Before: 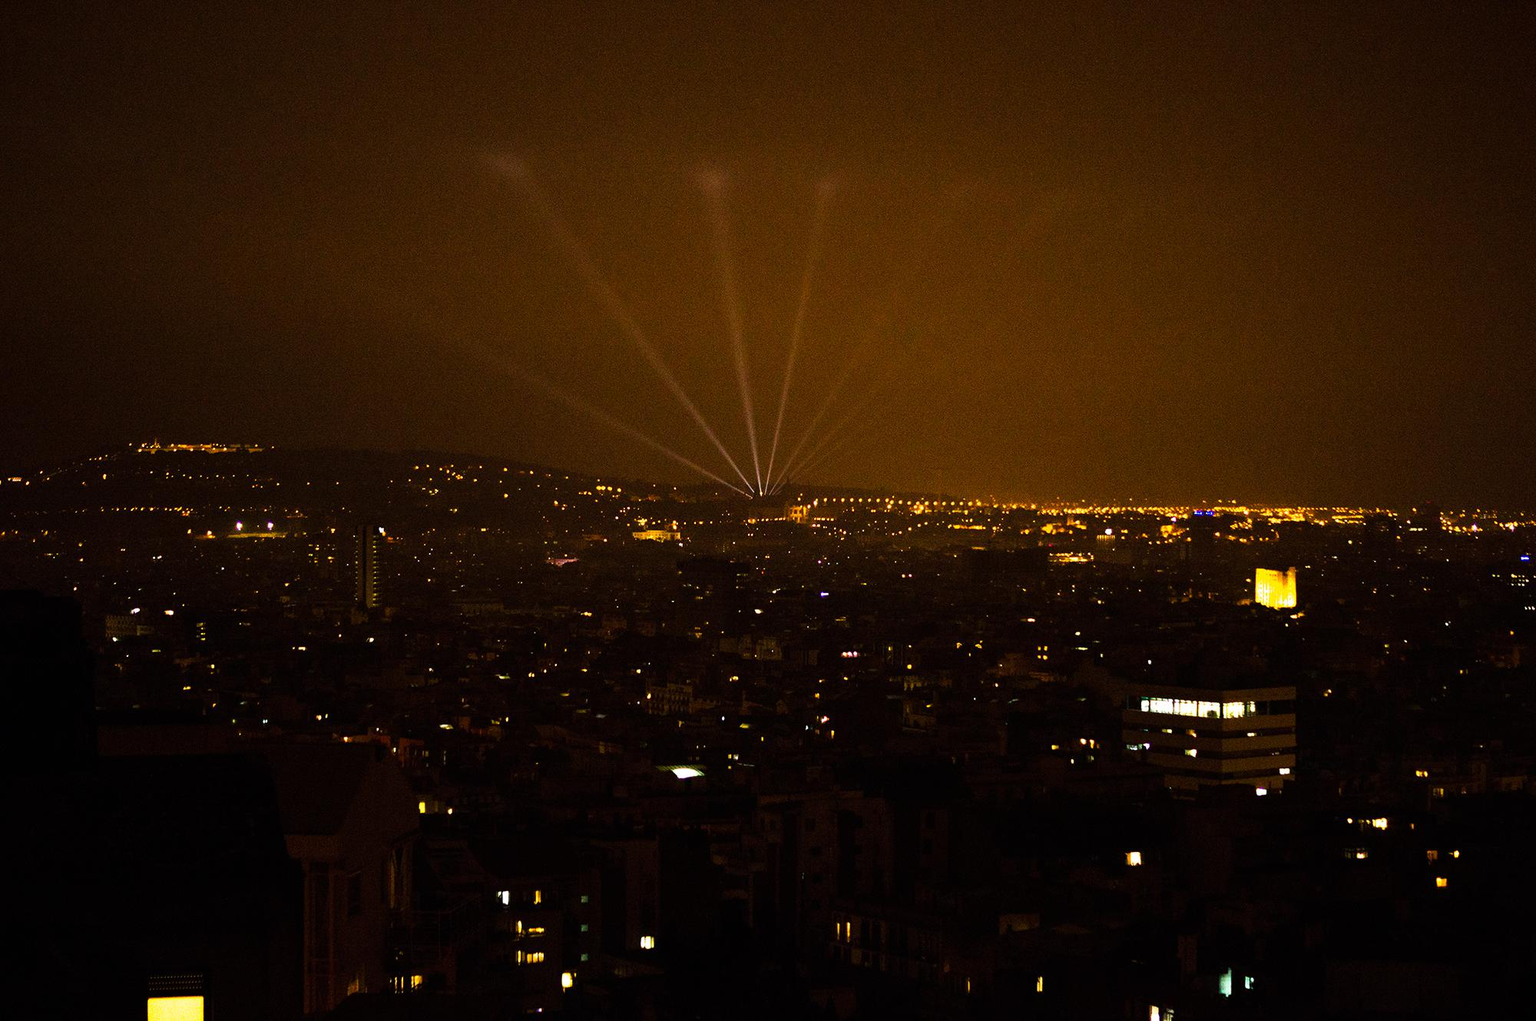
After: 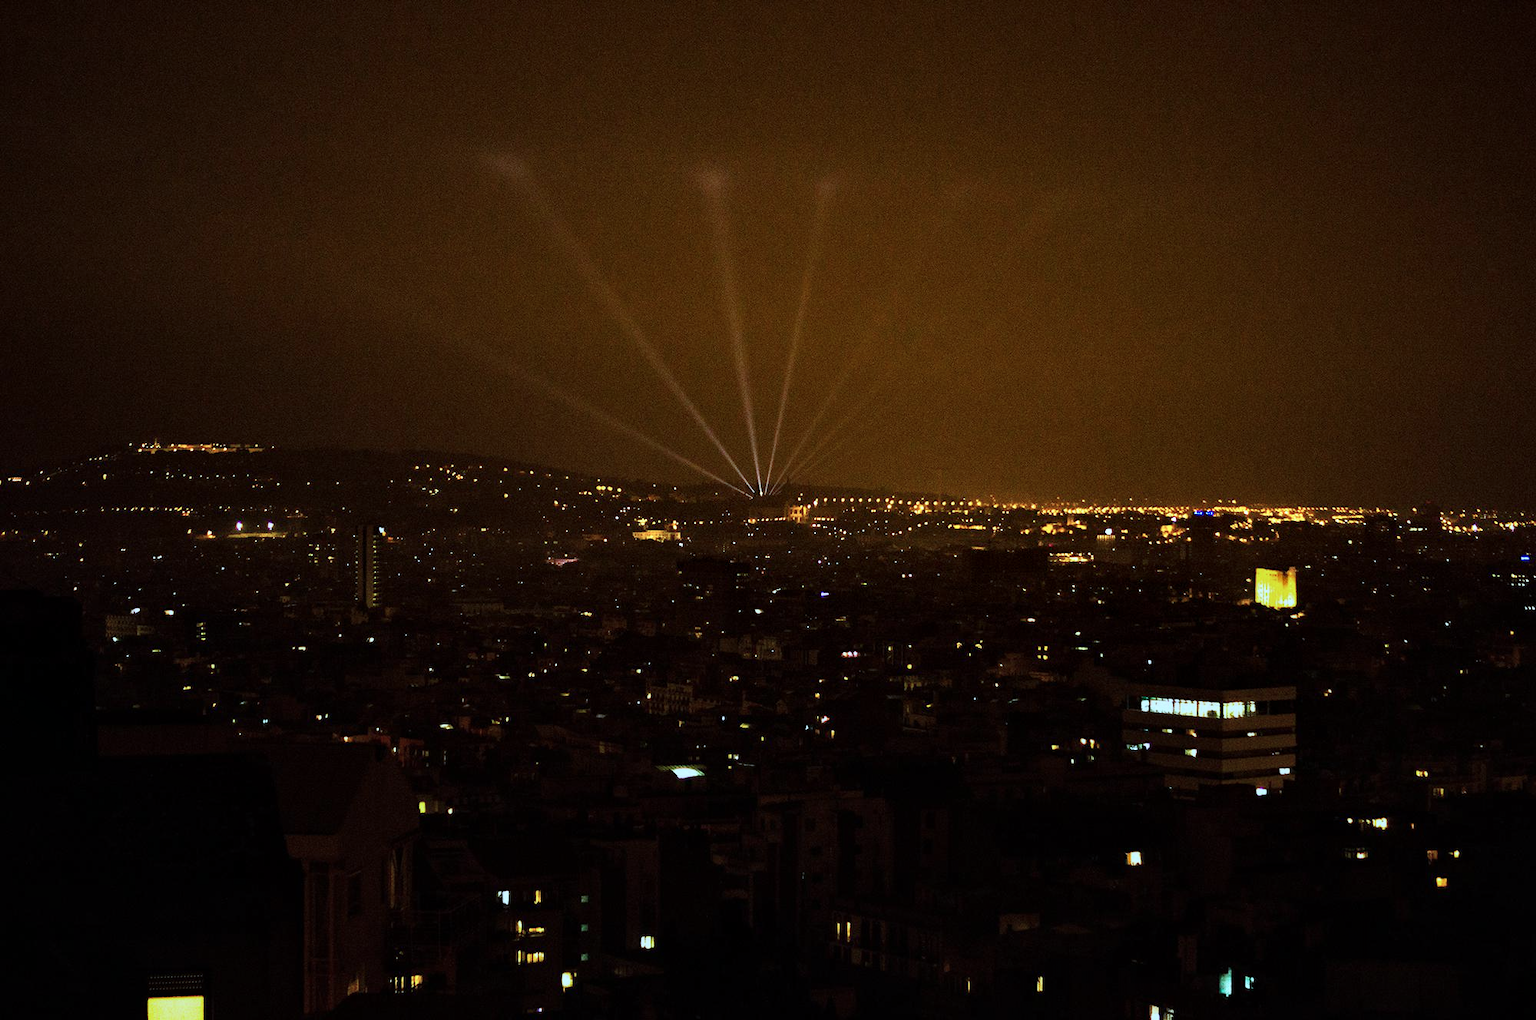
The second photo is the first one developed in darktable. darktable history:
contrast equalizer: y [[0.524, 0.538, 0.547, 0.548, 0.538, 0.524], [0.5 ×6], [0.5 ×6], [0 ×6], [0 ×6]]
exposure: exposure -0.21 EV, compensate highlight preservation false
vibrance: vibrance 20%
color correction: highlights a* -11.71, highlights b* -15.58
